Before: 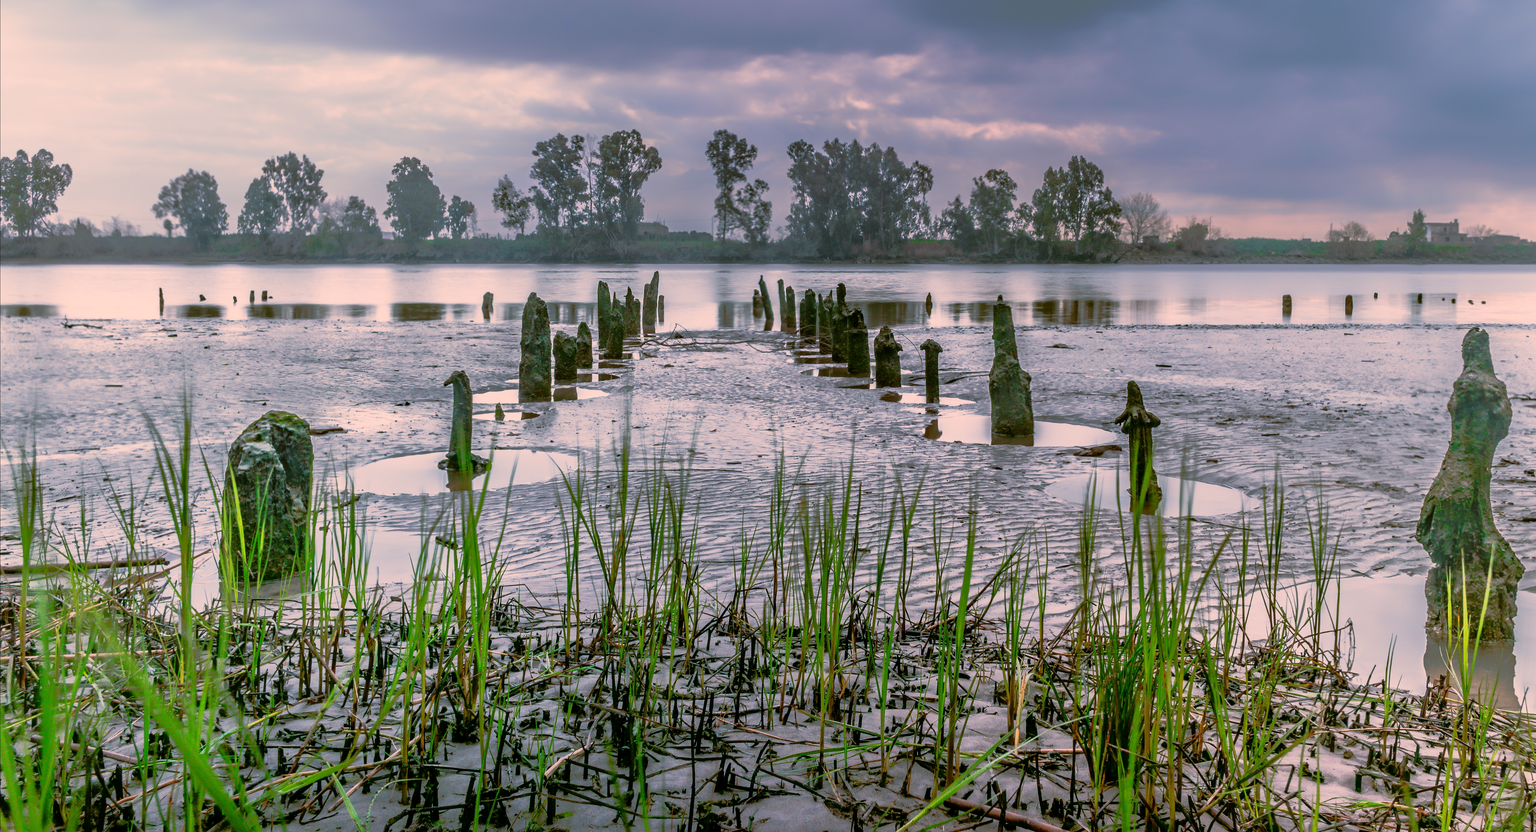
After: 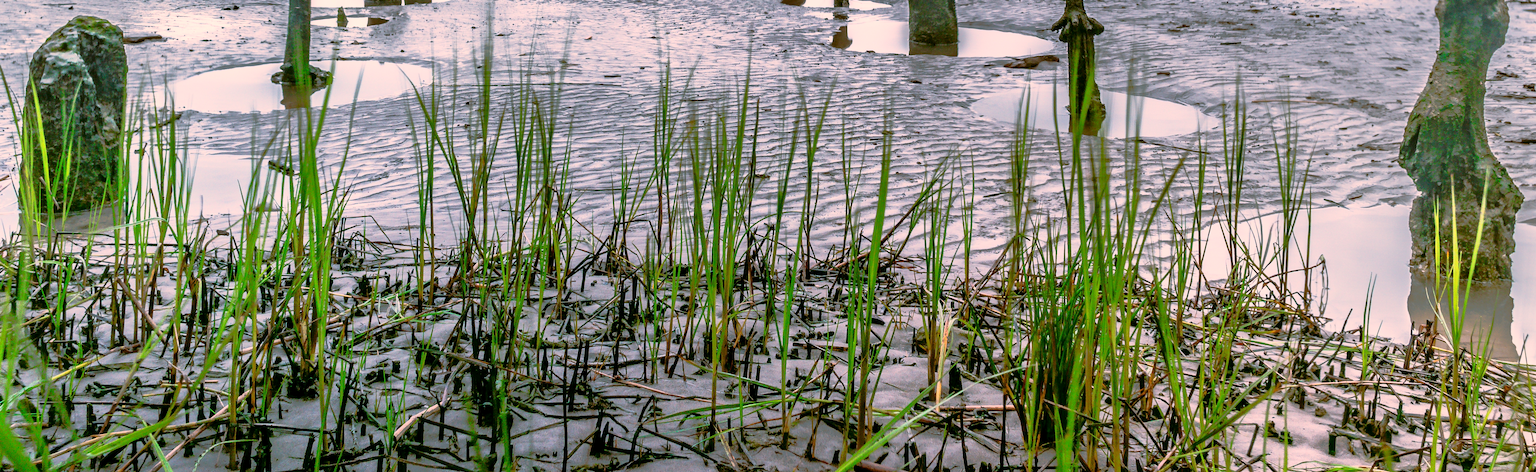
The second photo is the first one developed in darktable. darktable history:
exposure: black level correction 0, exposure -0.861 EV, compensate exposure bias true, compensate highlight preservation false
crop and rotate: left 13.248%, top 47.794%, bottom 2.932%
